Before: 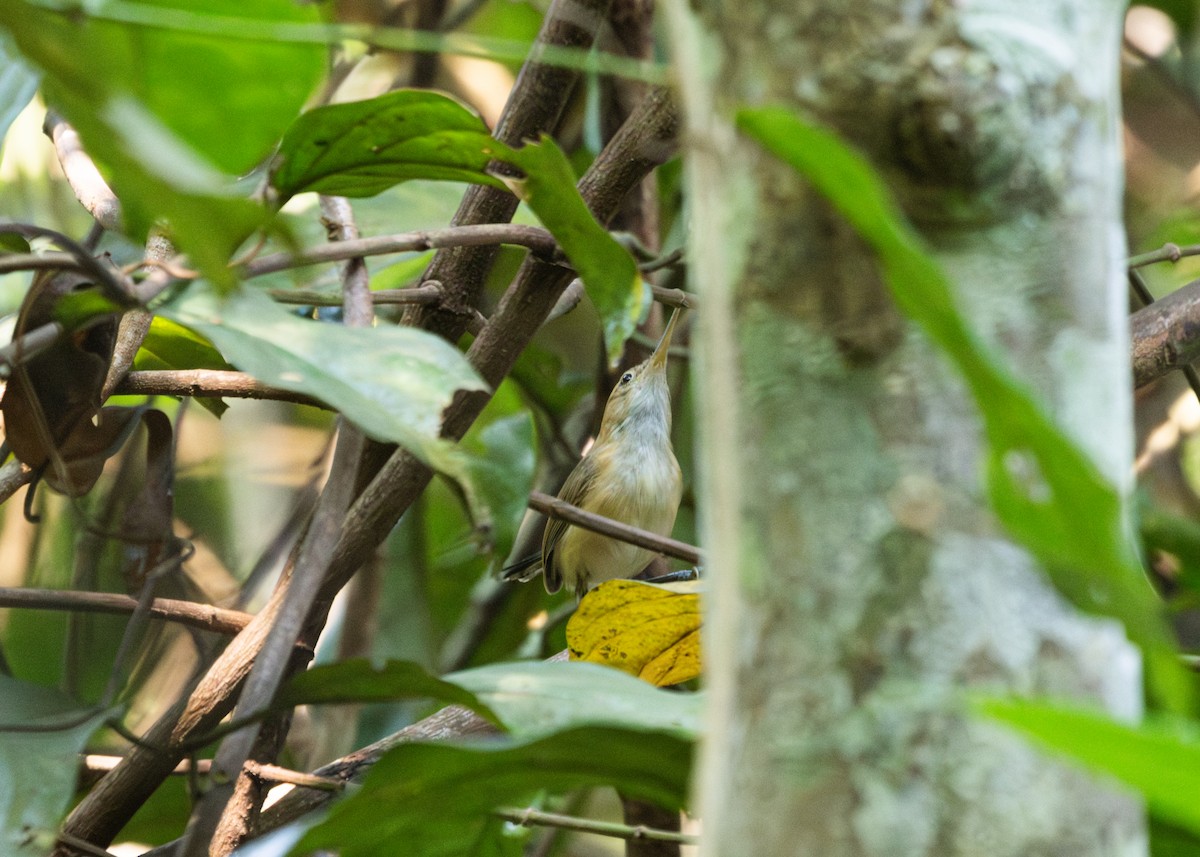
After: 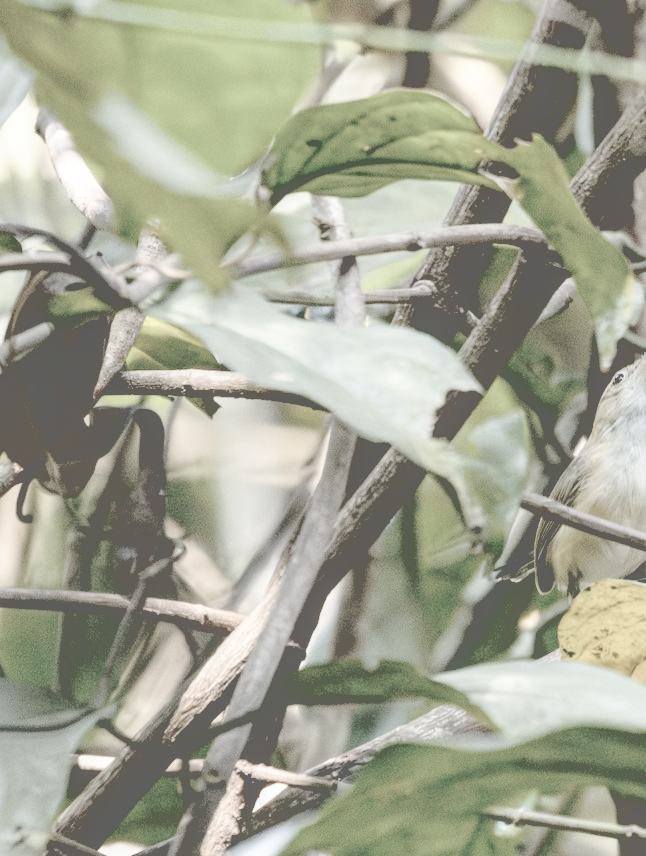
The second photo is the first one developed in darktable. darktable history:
crop: left 0.669%, right 45.48%, bottom 0.091%
exposure: black level correction 0.046, exposure -0.228 EV, compensate highlight preservation false
contrast brightness saturation: contrast -0.311, brightness 0.753, saturation -0.777
local contrast: highlights 60%, shadows 64%, detail 160%
